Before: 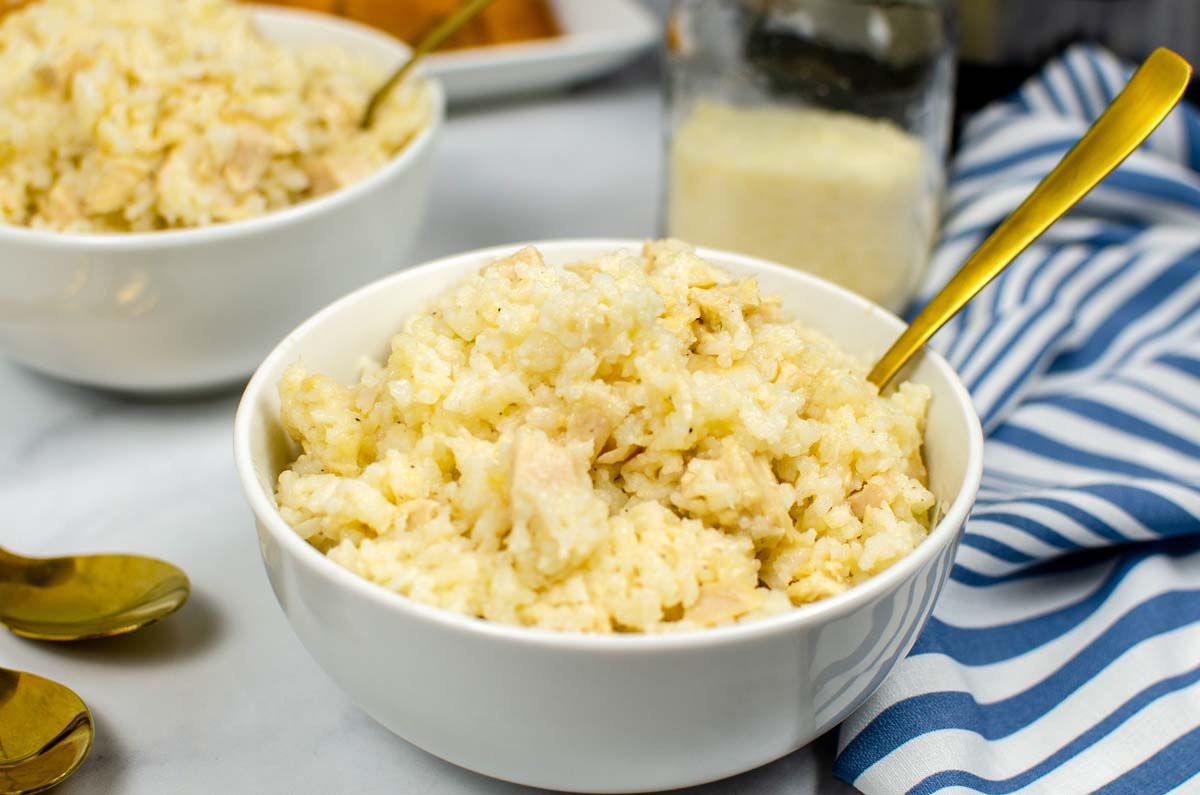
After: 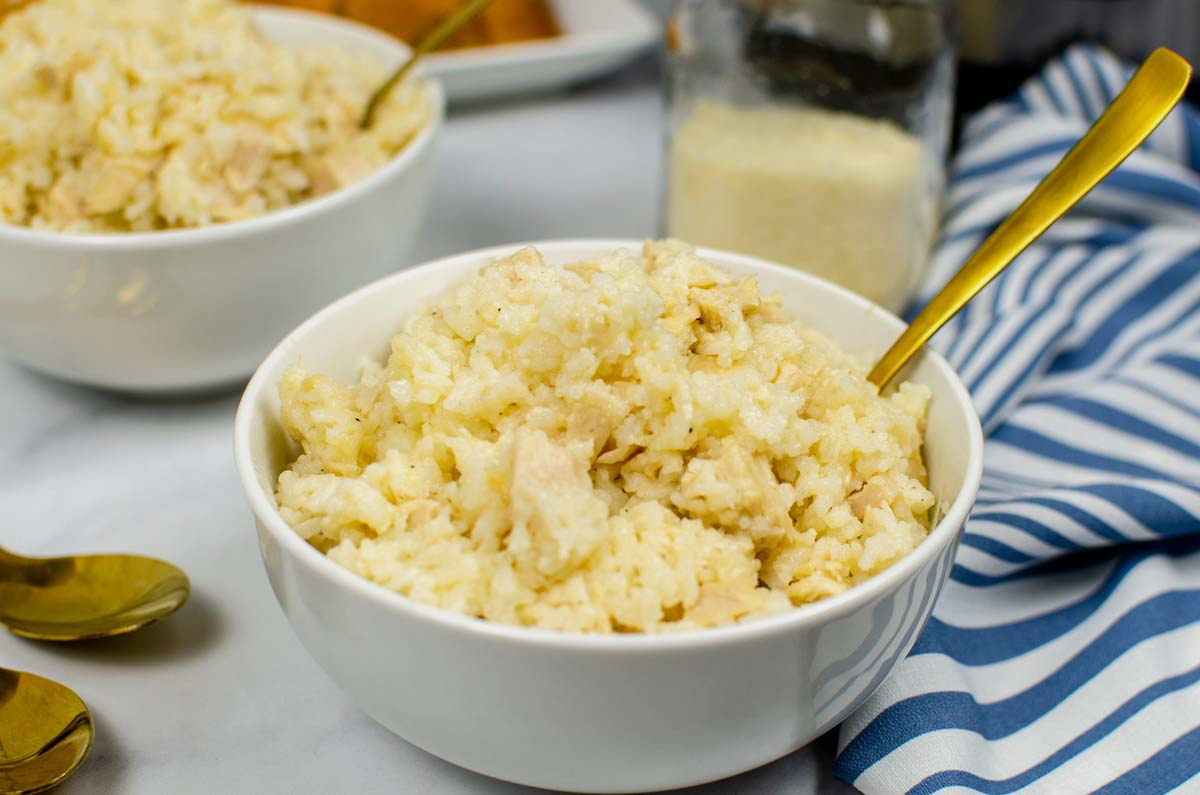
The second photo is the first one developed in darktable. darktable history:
exposure: exposure -0.211 EV, compensate highlight preservation false
